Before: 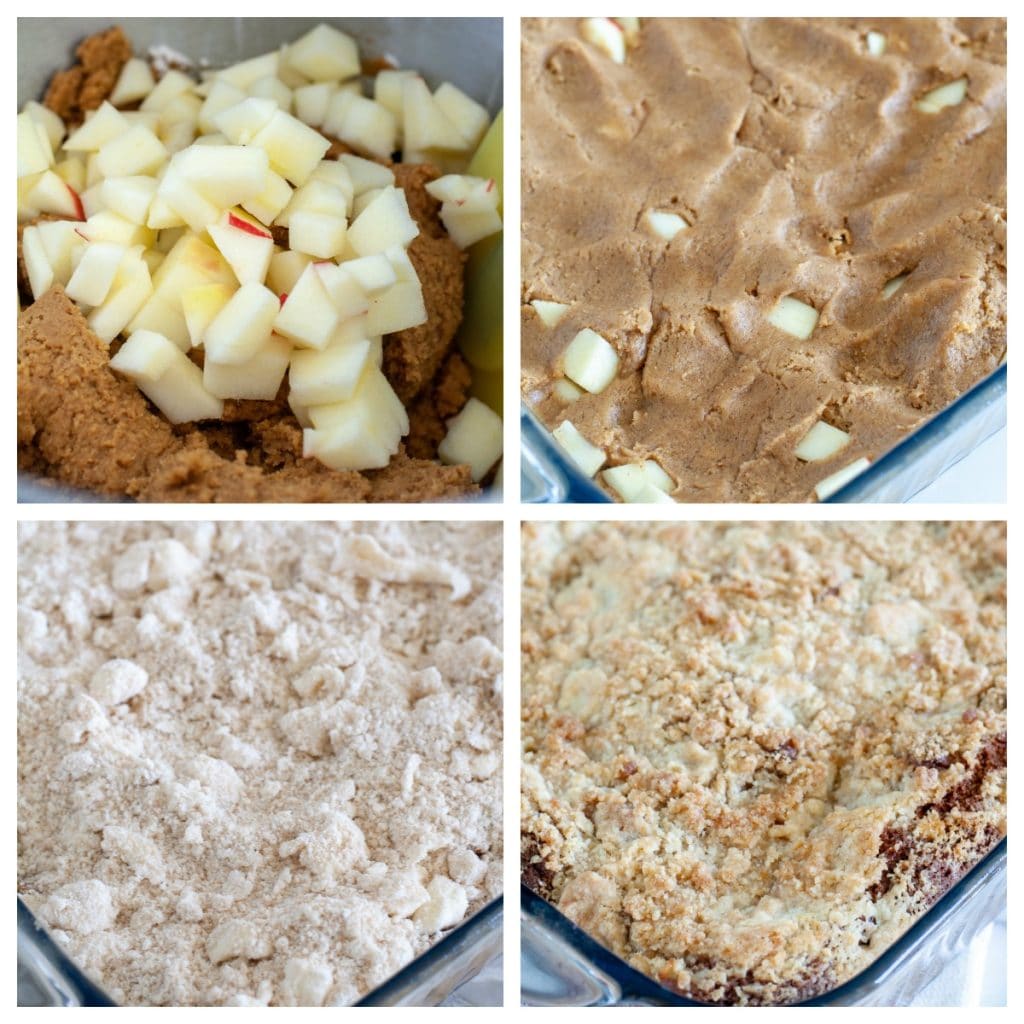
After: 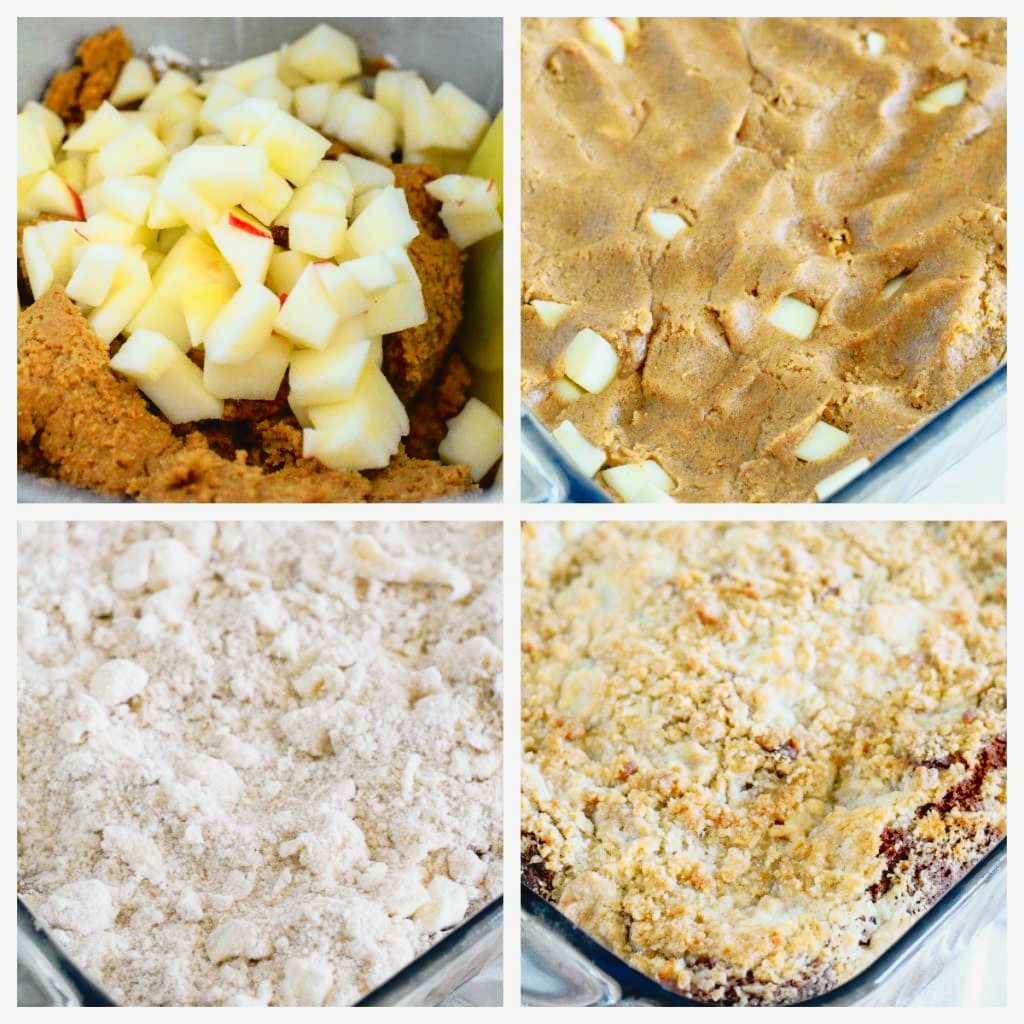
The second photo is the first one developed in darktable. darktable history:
tone curve: curves: ch0 [(0, 0.029) (0.168, 0.142) (0.359, 0.44) (0.469, 0.544) (0.634, 0.722) (0.858, 0.903) (1, 0.968)]; ch1 [(0, 0) (0.437, 0.453) (0.472, 0.47) (0.502, 0.502) (0.54, 0.534) (0.57, 0.592) (0.618, 0.66) (0.699, 0.749) (0.859, 0.919) (1, 1)]; ch2 [(0, 0) (0.33, 0.301) (0.421, 0.443) (0.476, 0.498) (0.505, 0.503) (0.547, 0.557) (0.586, 0.634) (0.608, 0.676) (1, 1)], color space Lab, independent channels, preserve colors none
